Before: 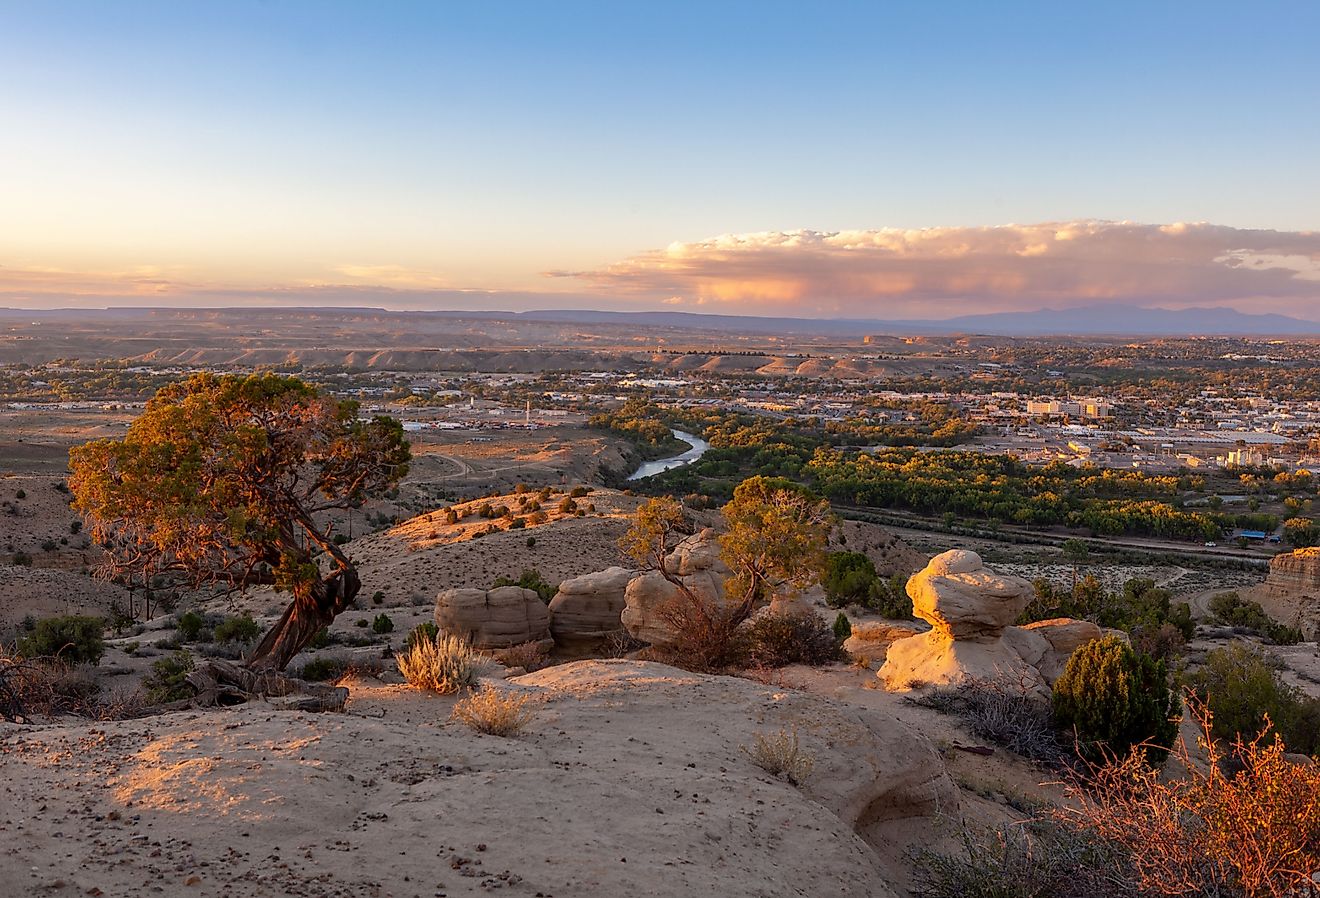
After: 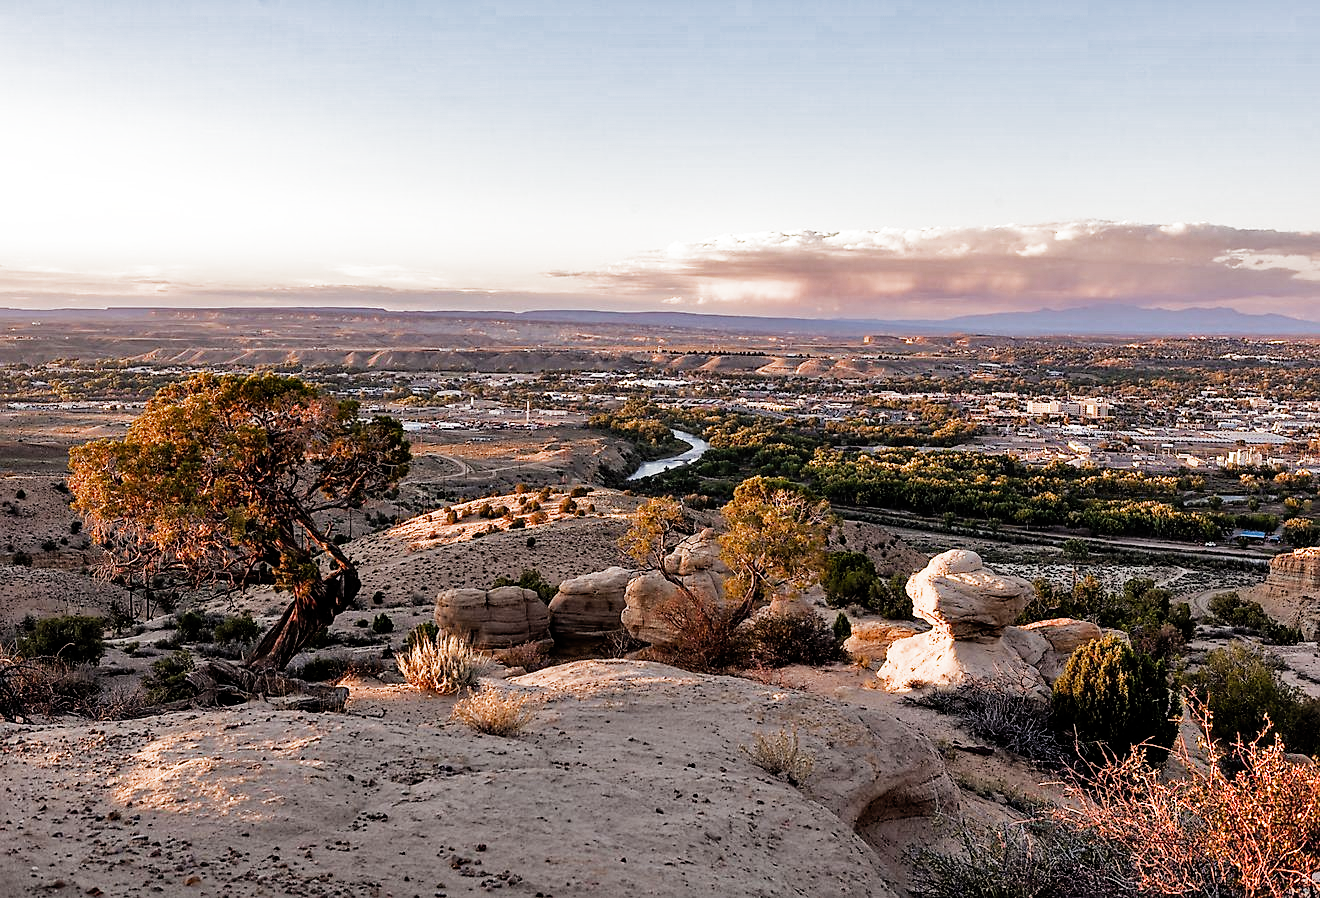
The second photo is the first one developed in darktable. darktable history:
filmic rgb: black relative exposure -8.03 EV, white relative exposure 2.36 EV, hardness 6.57, color science v4 (2020)
sharpen: amount 0.211
shadows and highlights: soften with gaussian
tone curve: curves: ch0 [(0, 0) (0.004, 0.001) (0.133, 0.151) (0.325, 0.399) (0.475, 0.579) (0.832, 0.902) (1, 1)], preserve colors none
haze removal: compatibility mode true, adaptive false
